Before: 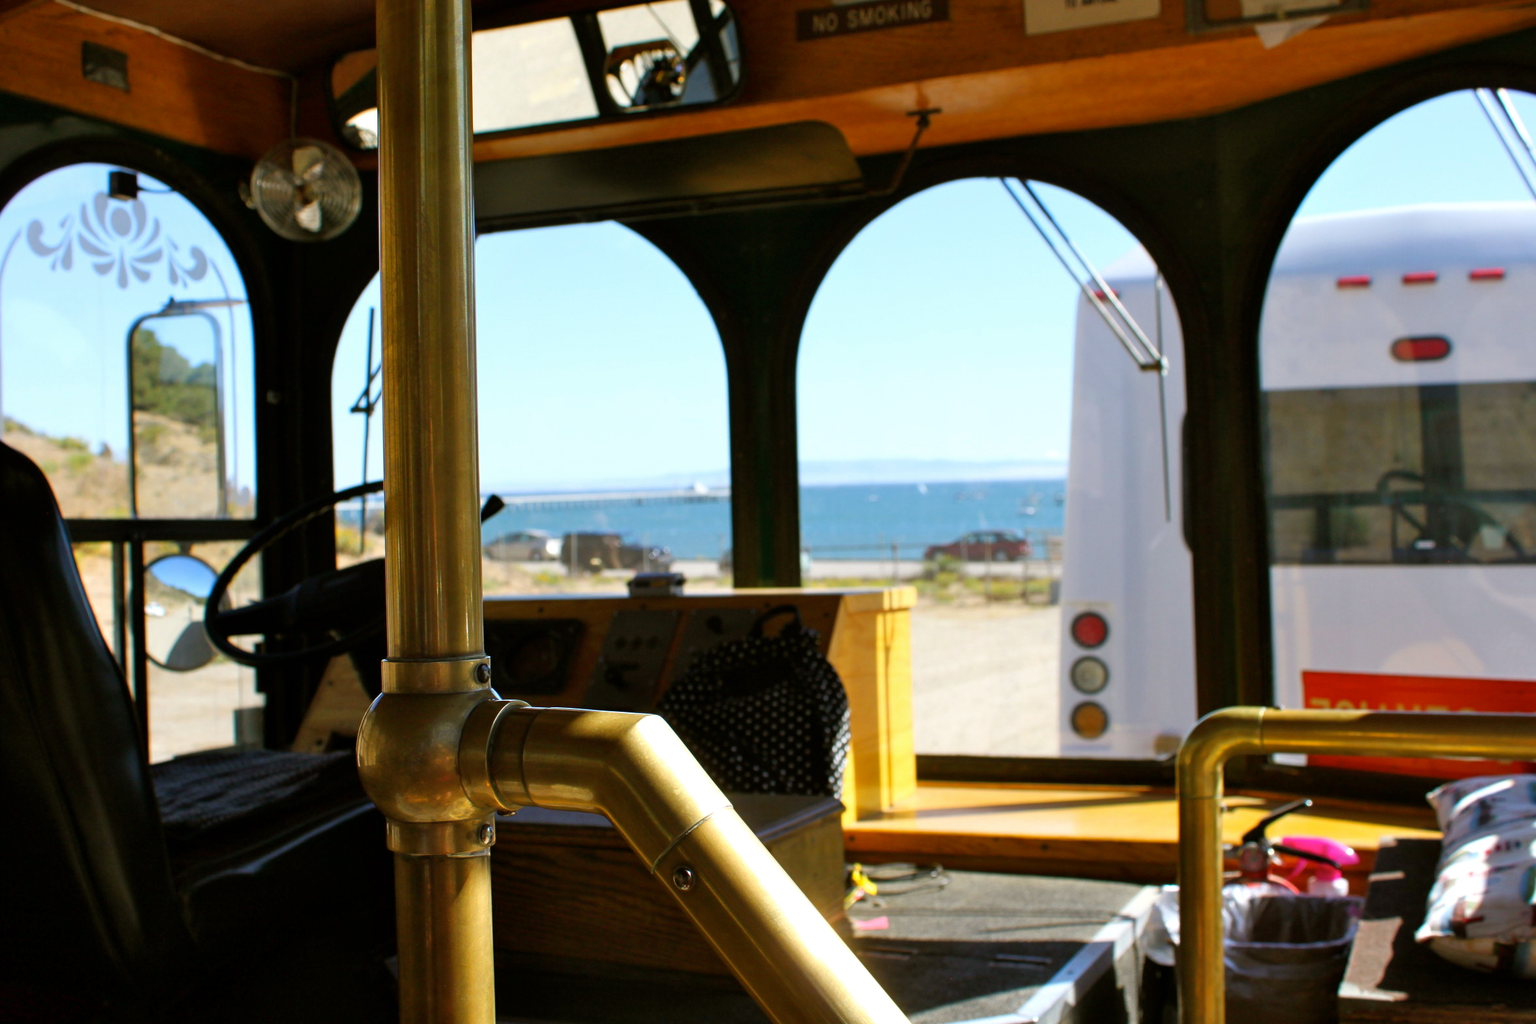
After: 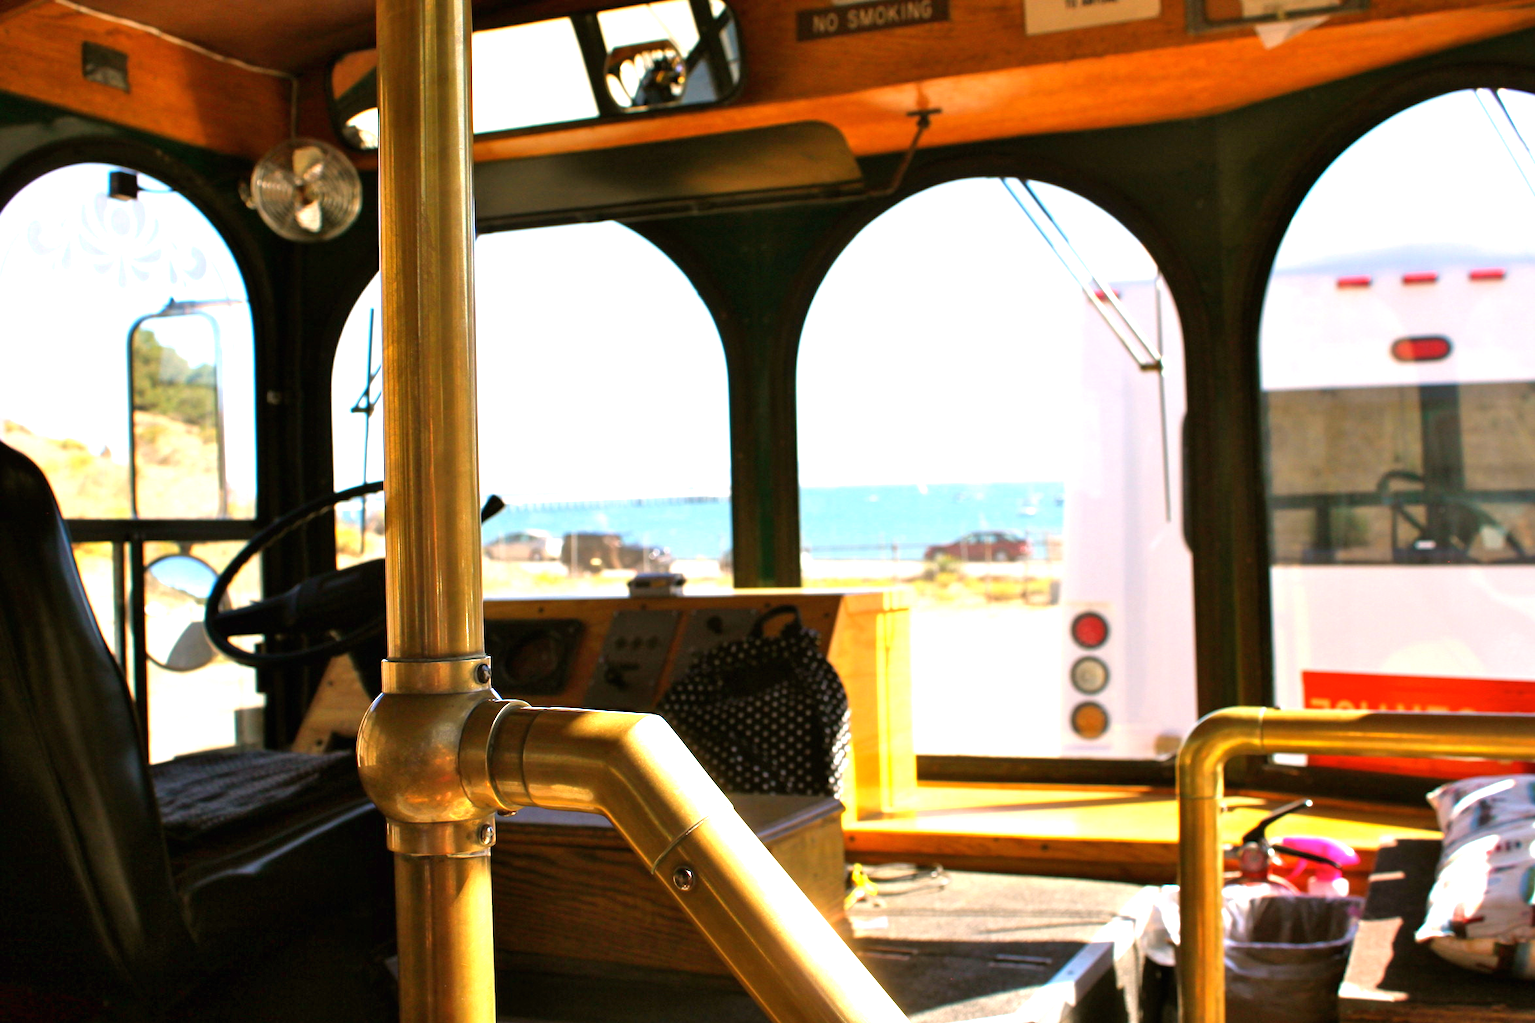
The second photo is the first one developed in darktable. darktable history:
white balance: red 1.127, blue 0.943
exposure: black level correction 0, exposure 1.2 EV, compensate highlight preservation false
